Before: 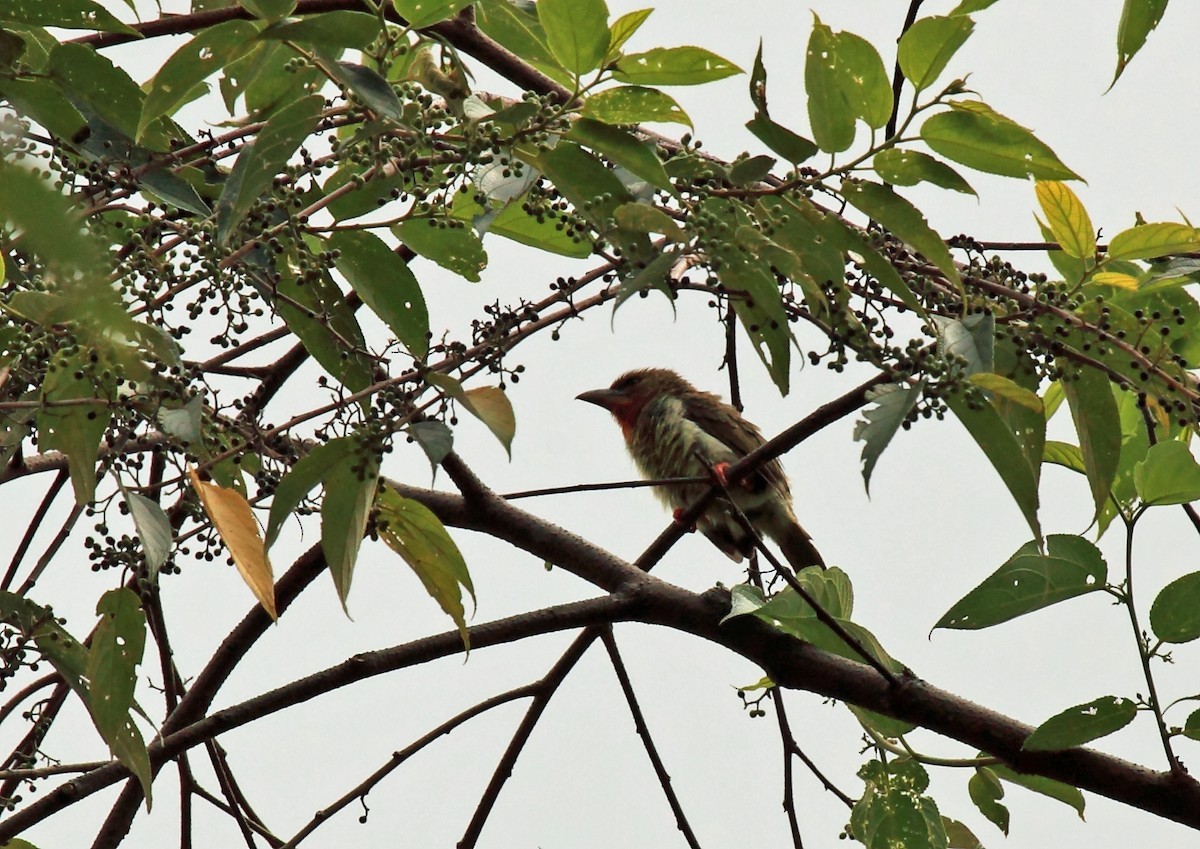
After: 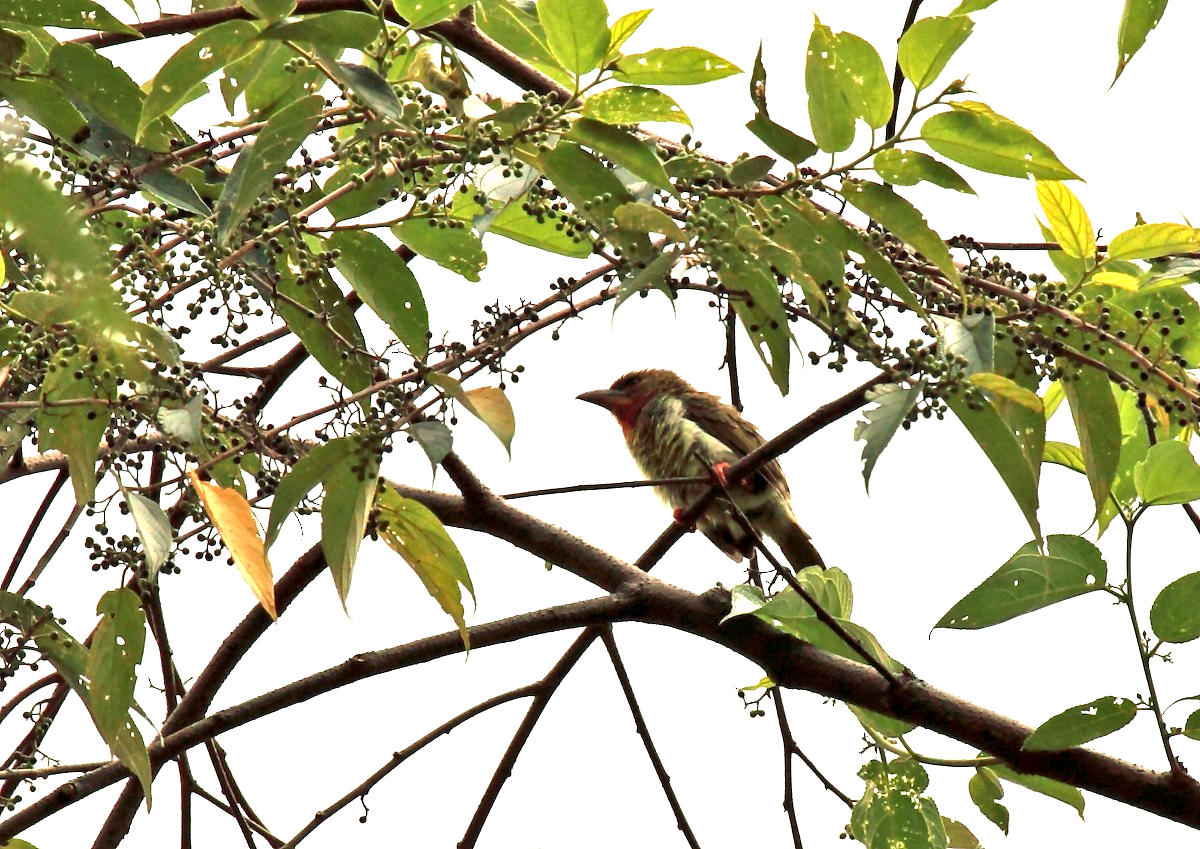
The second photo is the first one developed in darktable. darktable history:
contrast brightness saturation: contrast 0.028, brightness -0.045
exposure: black level correction 0.001, exposure 1.399 EV, compensate highlight preservation false
color calibration: x 0.336, y 0.349, temperature 5421.5 K
